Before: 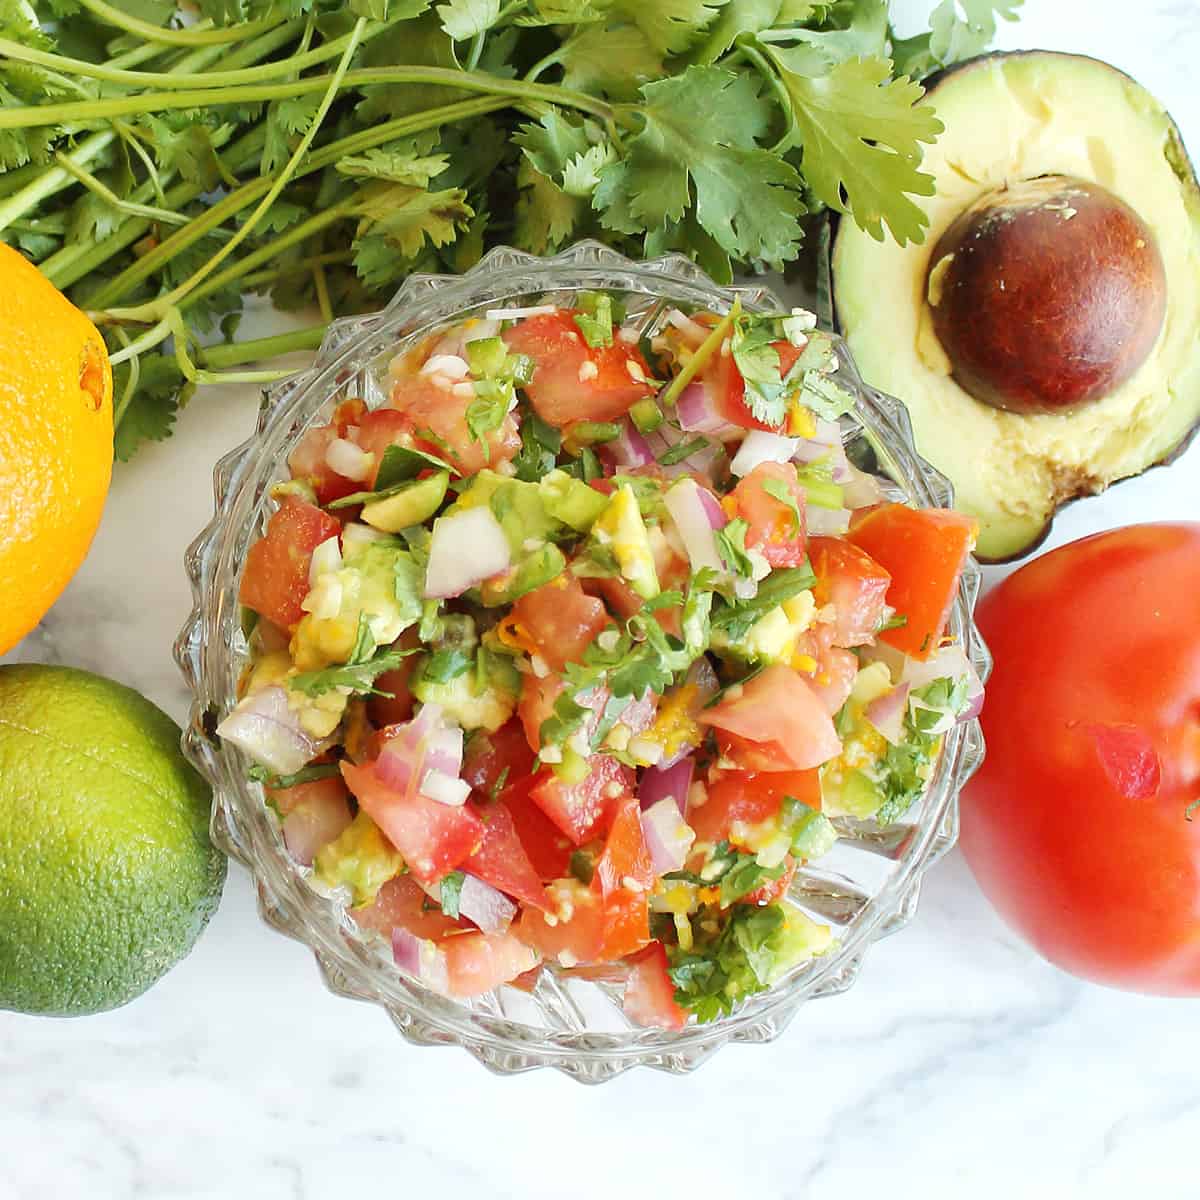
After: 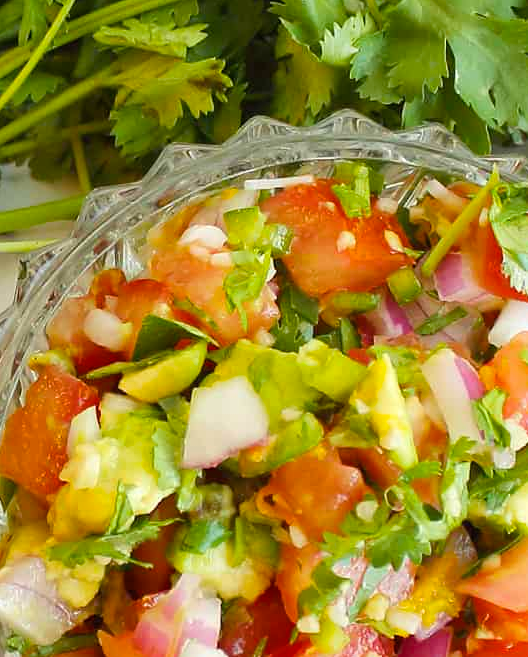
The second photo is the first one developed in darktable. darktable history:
color balance rgb: perceptual saturation grading › global saturation 20%, global vibrance 20%
crop: left 20.248%, top 10.86%, right 35.675%, bottom 34.321%
